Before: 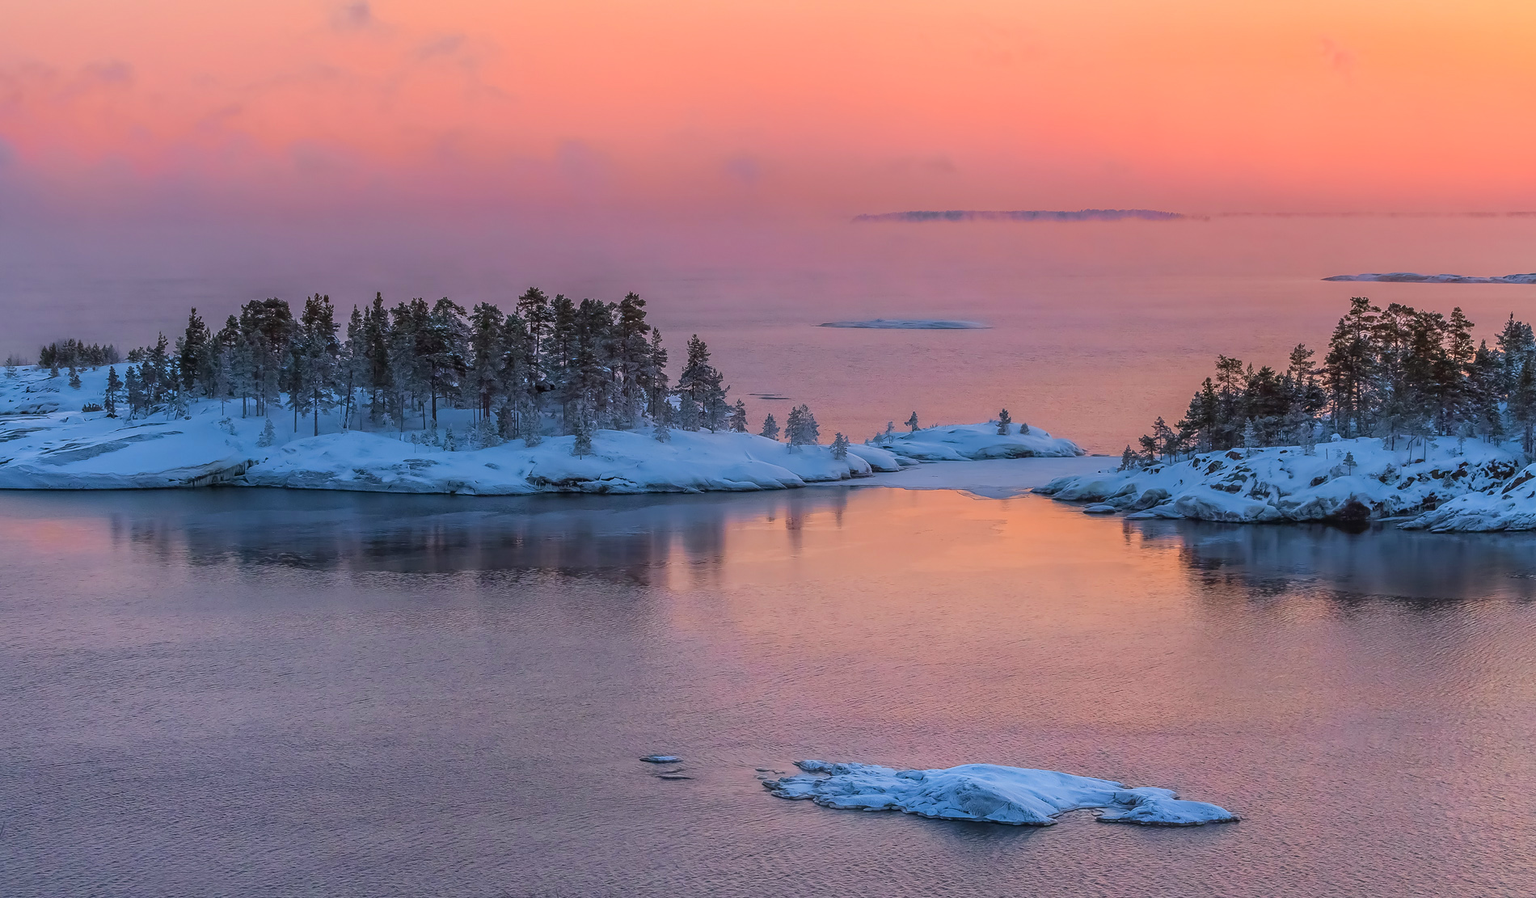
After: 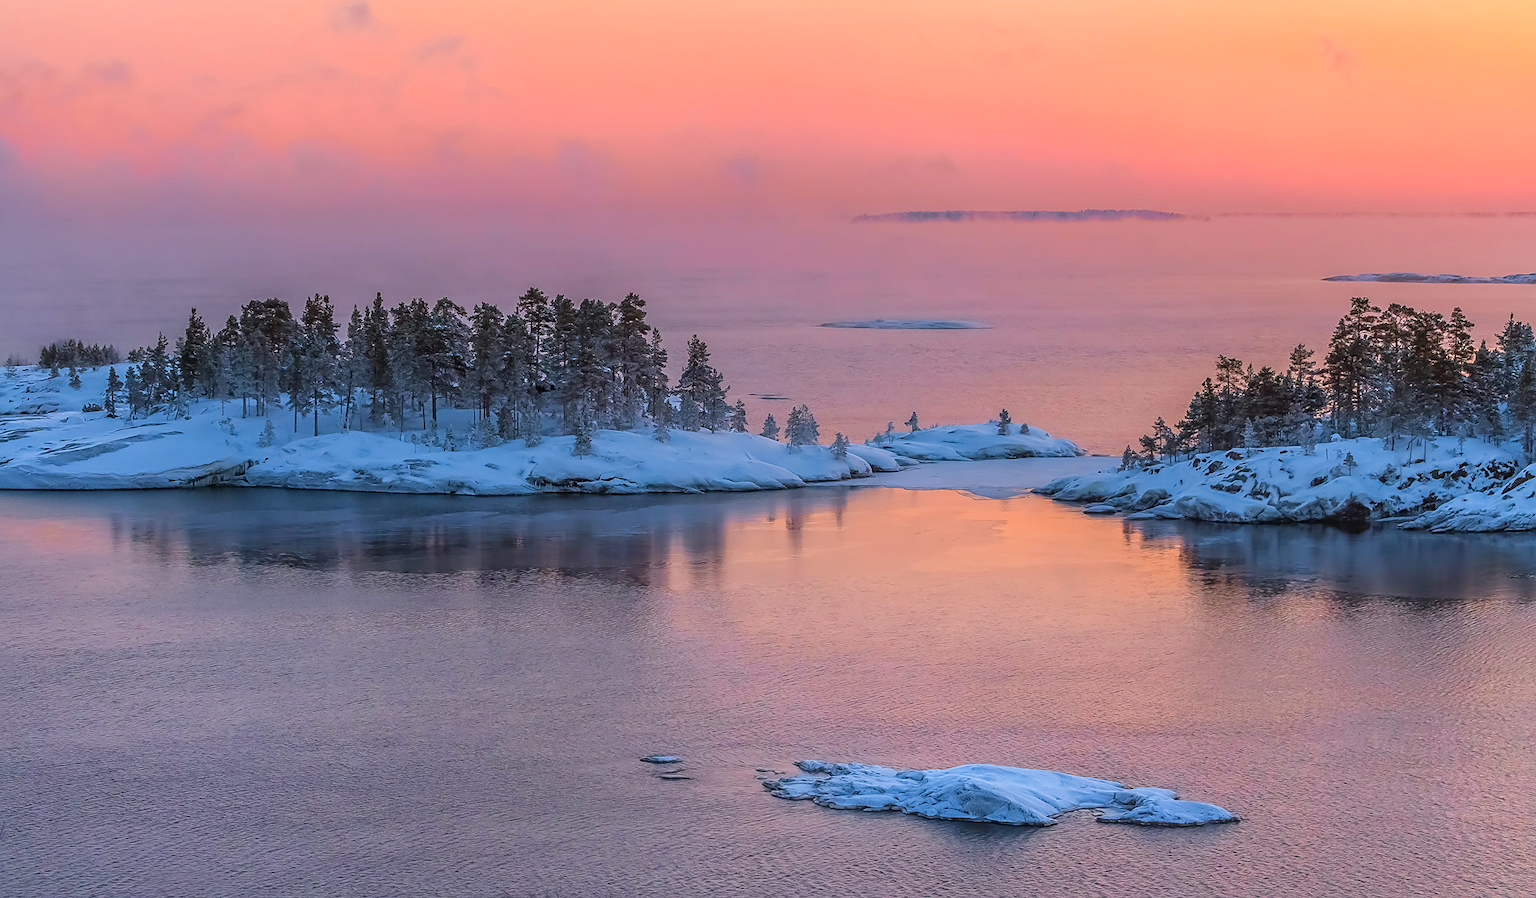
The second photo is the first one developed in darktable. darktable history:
sharpen: amount 0.2
exposure: exposure 0.2 EV, compensate highlight preservation false
